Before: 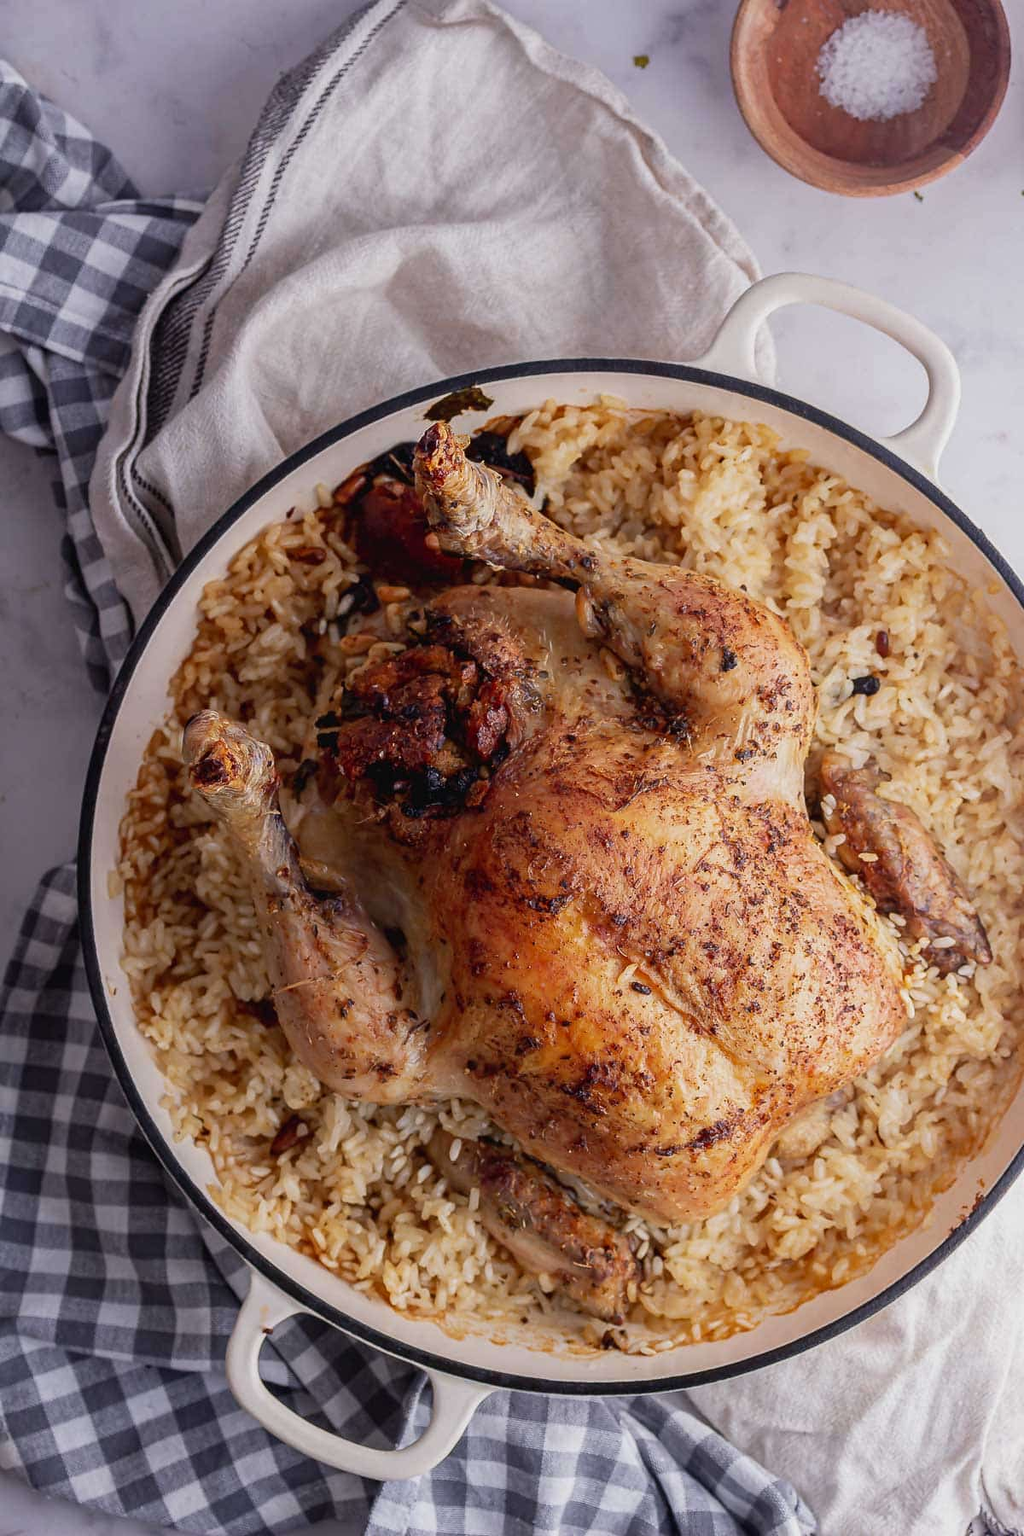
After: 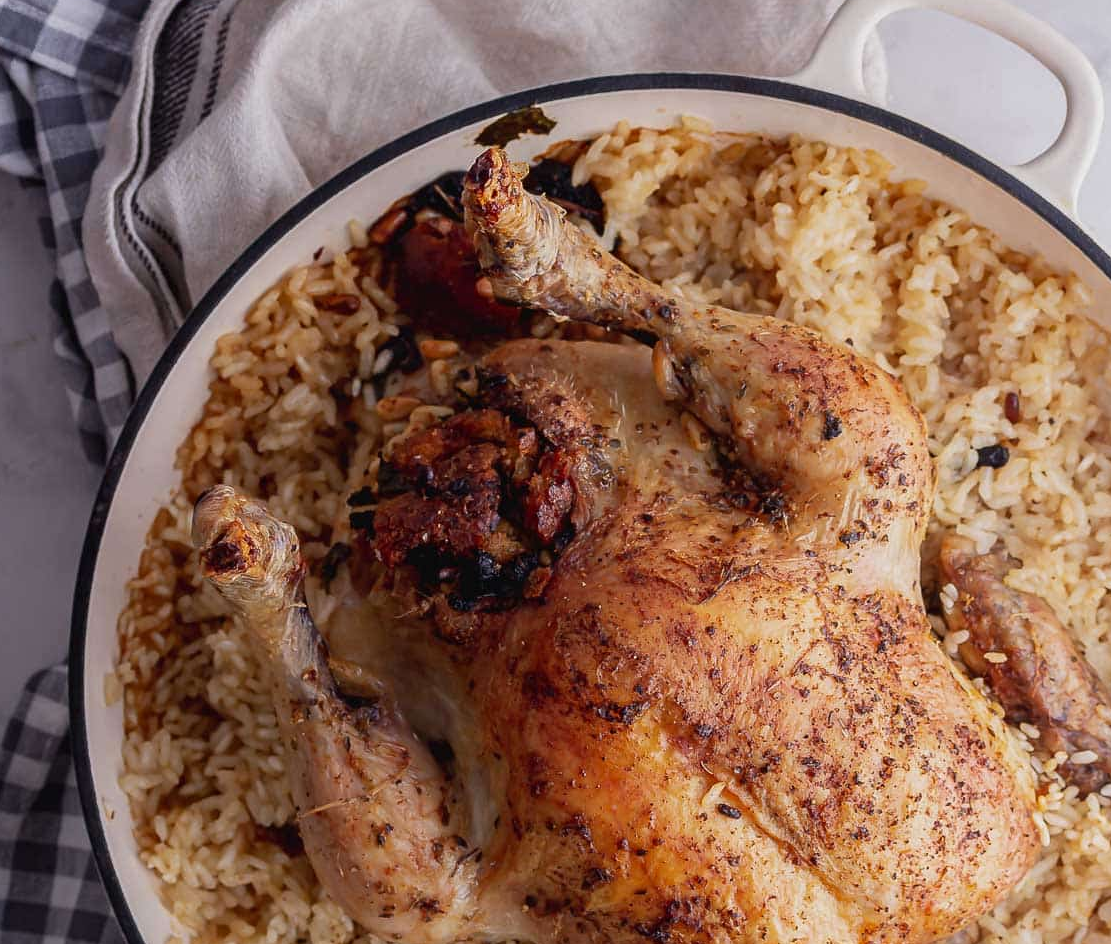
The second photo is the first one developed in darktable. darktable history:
crop: left 1.843%, top 19.331%, right 5.51%, bottom 28.219%
